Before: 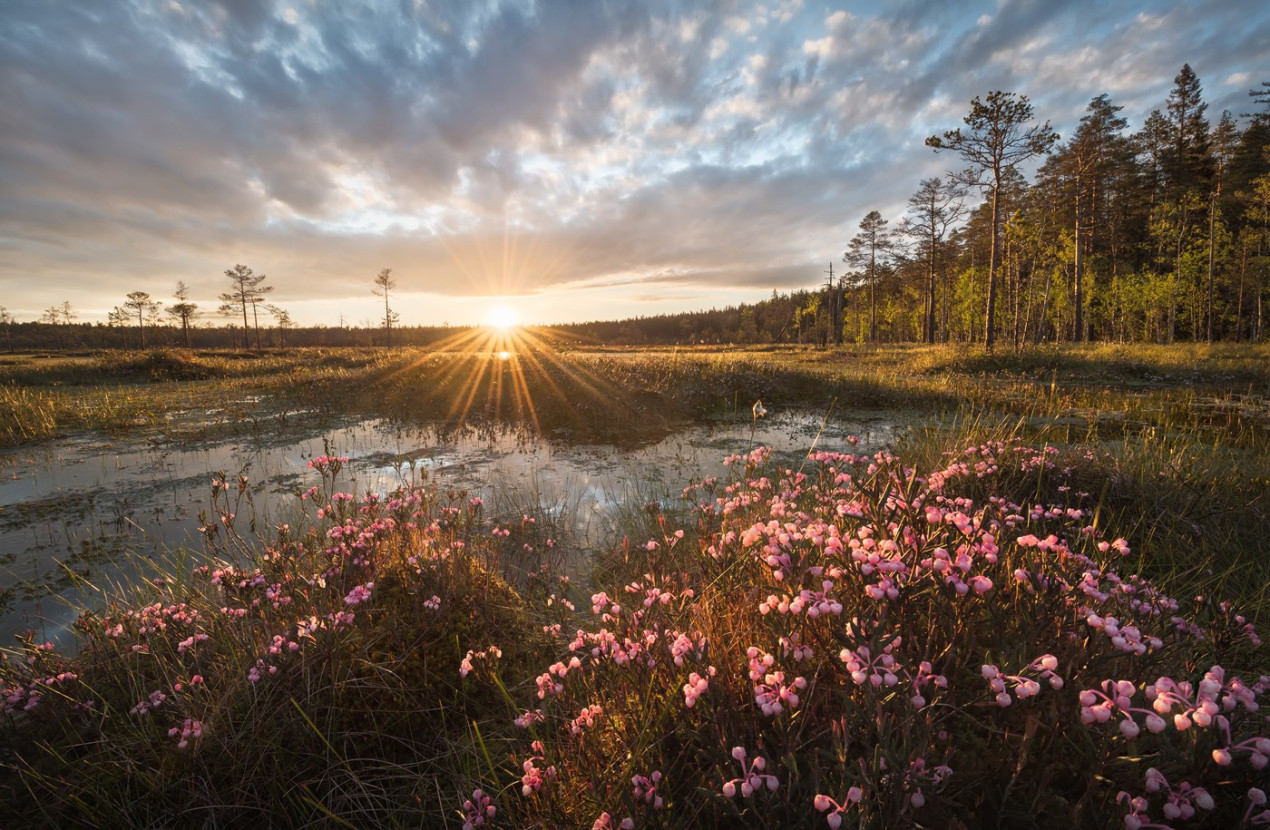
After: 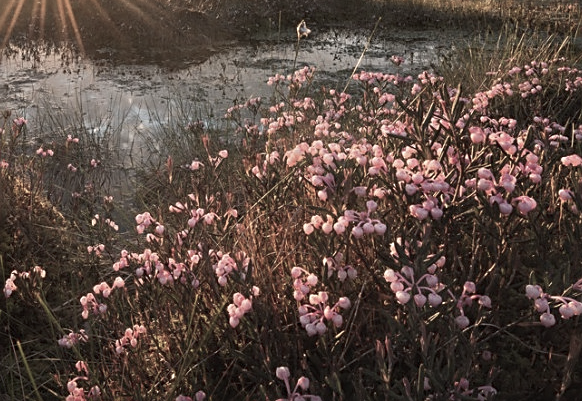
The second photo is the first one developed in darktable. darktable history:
crop: left 35.976%, top 45.819%, right 18.162%, bottom 5.807%
sharpen: on, module defaults
color balance rgb: linear chroma grading › global chroma -16.06%, perceptual saturation grading › global saturation -32.85%, global vibrance -23.56%
